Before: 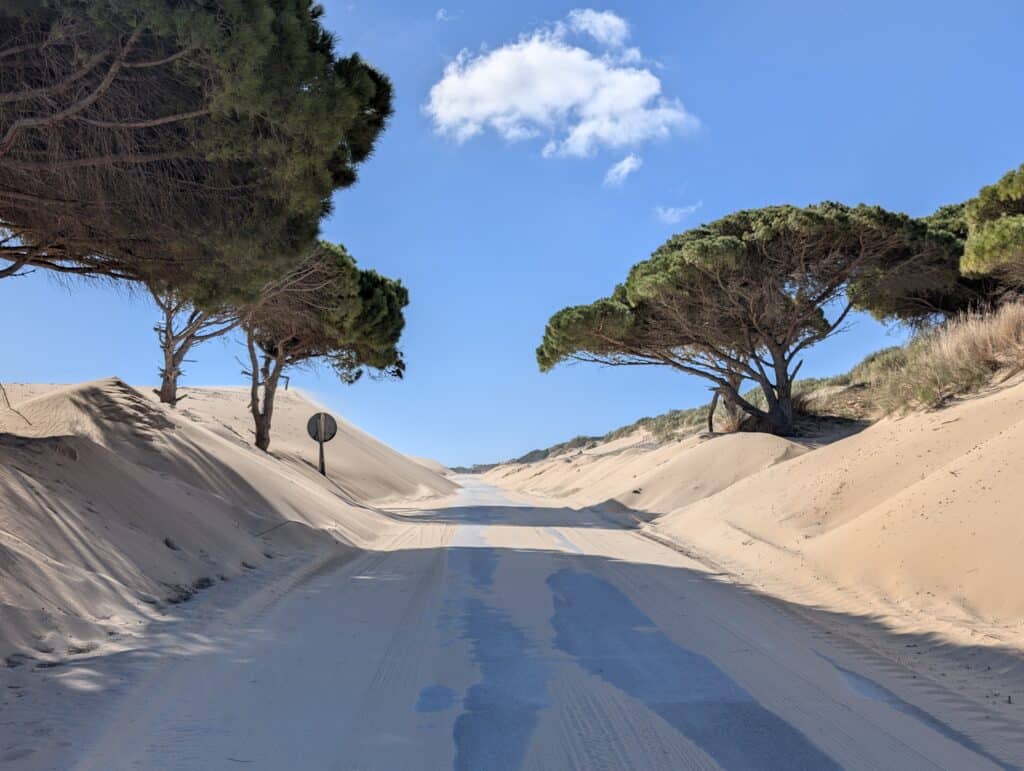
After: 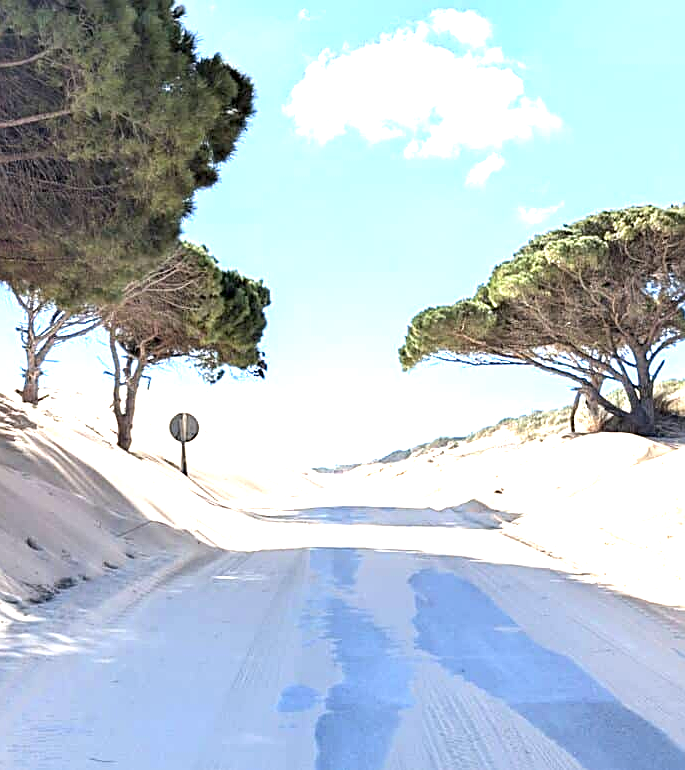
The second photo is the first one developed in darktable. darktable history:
crop and rotate: left 13.517%, right 19.55%
sharpen: on, module defaults
exposure: black level correction 0, exposure 1.754 EV, compensate highlight preservation false
